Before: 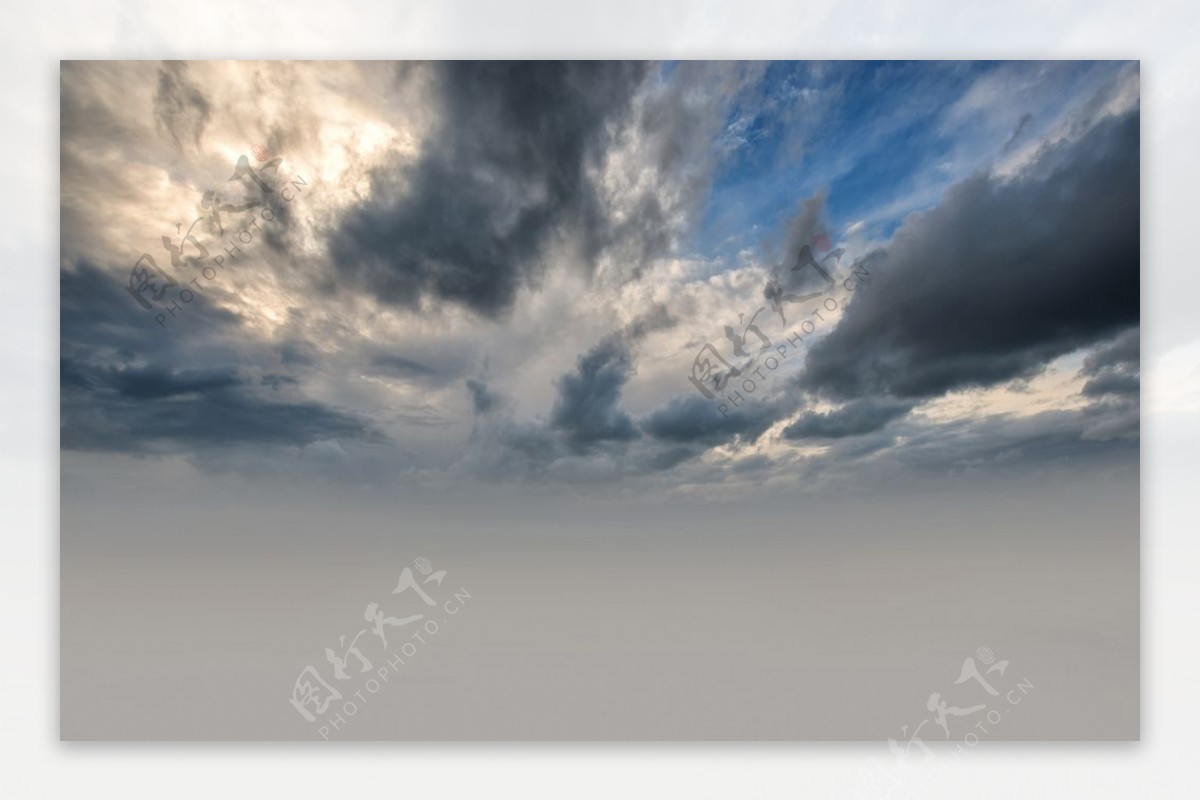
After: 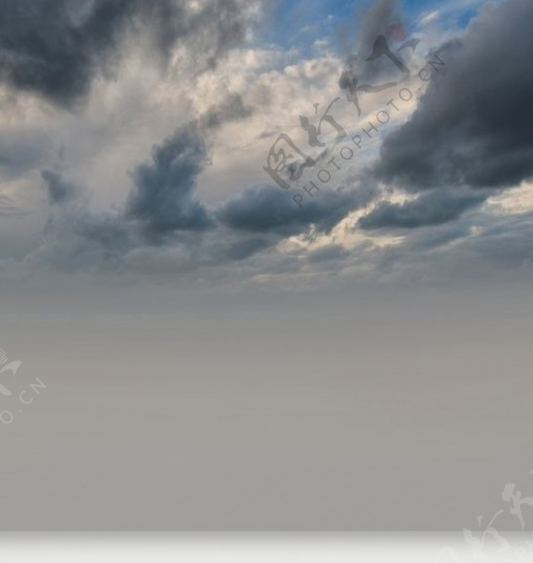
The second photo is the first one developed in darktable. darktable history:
crop: left 35.432%, top 26.233%, right 20.145%, bottom 3.432%
shadows and highlights: shadows -20, white point adjustment -2, highlights -35
